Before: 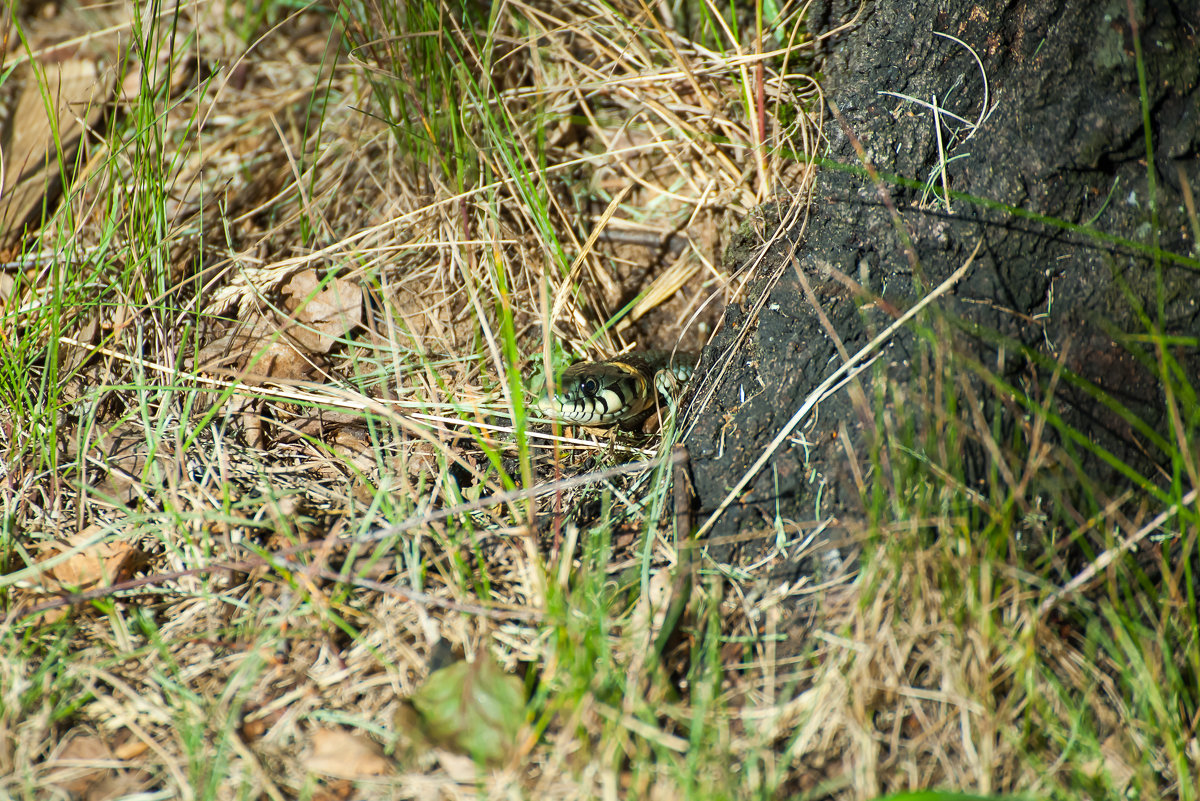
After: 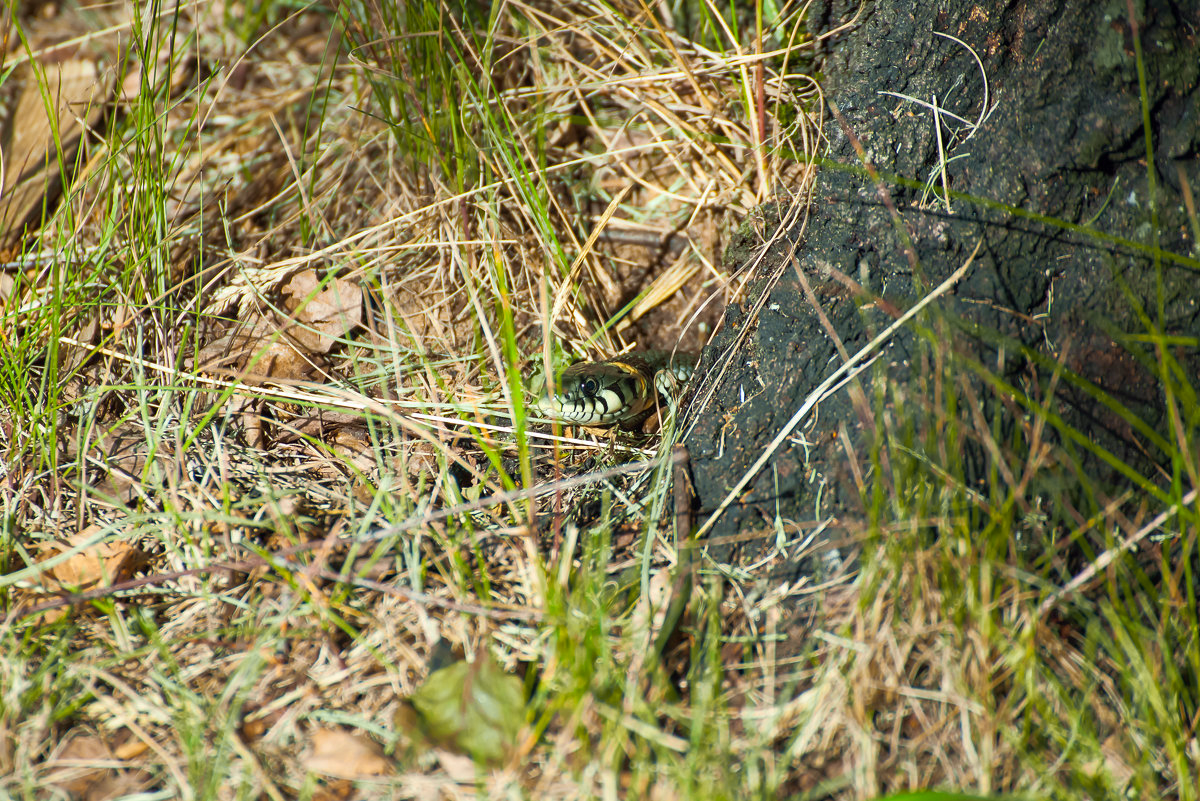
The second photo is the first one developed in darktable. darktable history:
tone curve: curves: ch0 [(0, 0) (0.15, 0.17) (0.452, 0.437) (0.611, 0.588) (0.751, 0.749) (1, 1)]; ch1 [(0, 0) (0.325, 0.327) (0.413, 0.442) (0.475, 0.467) (0.512, 0.522) (0.541, 0.55) (0.617, 0.612) (0.695, 0.697) (1, 1)]; ch2 [(0, 0) (0.386, 0.397) (0.452, 0.459) (0.505, 0.498) (0.536, 0.546) (0.574, 0.571) (0.633, 0.653) (1, 1)], color space Lab, independent channels, preserve colors none
